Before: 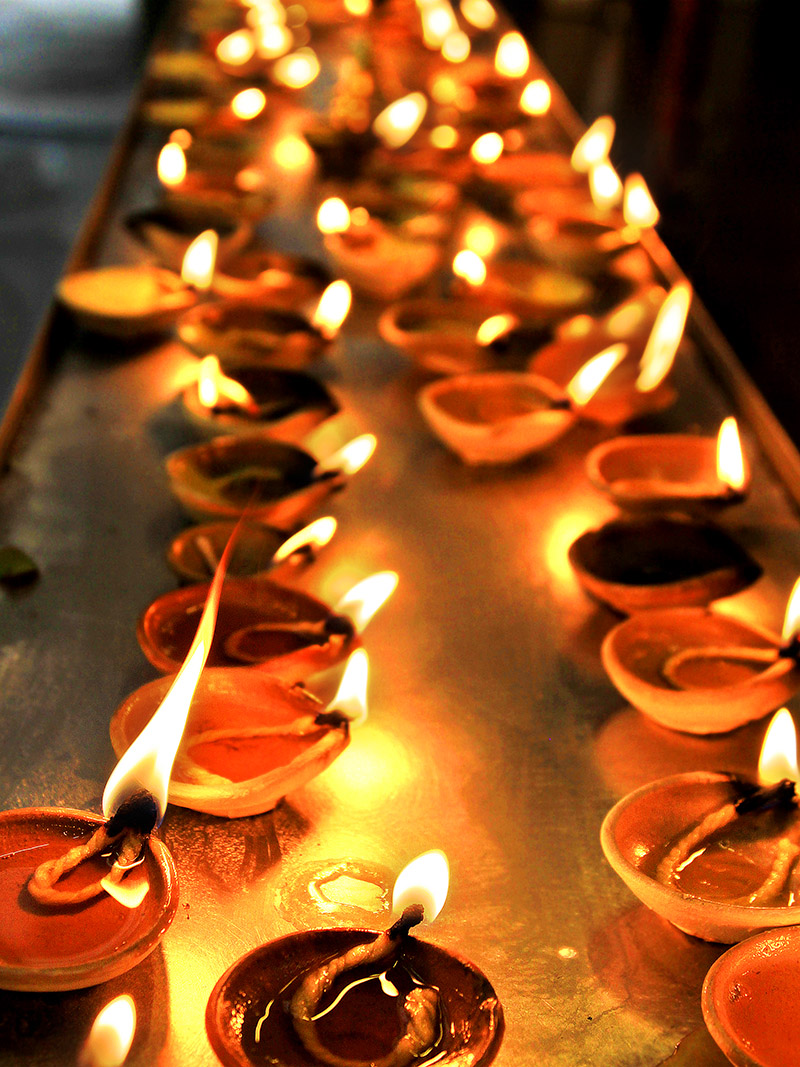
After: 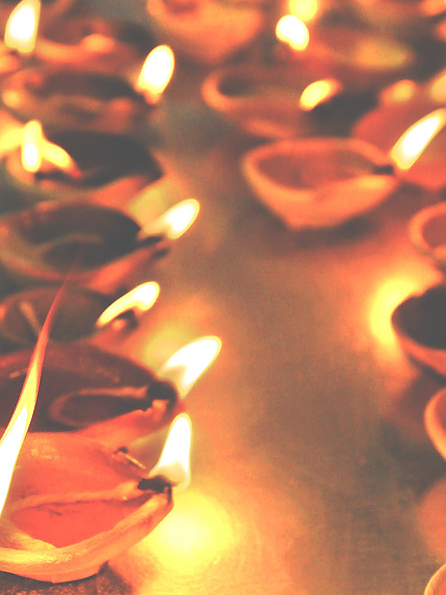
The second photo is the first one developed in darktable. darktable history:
sharpen: radius 0.969, amount 0.604
exposure: black level correction -0.087, compensate highlight preservation false
crop and rotate: left 22.13%, top 22.054%, right 22.026%, bottom 22.102%
